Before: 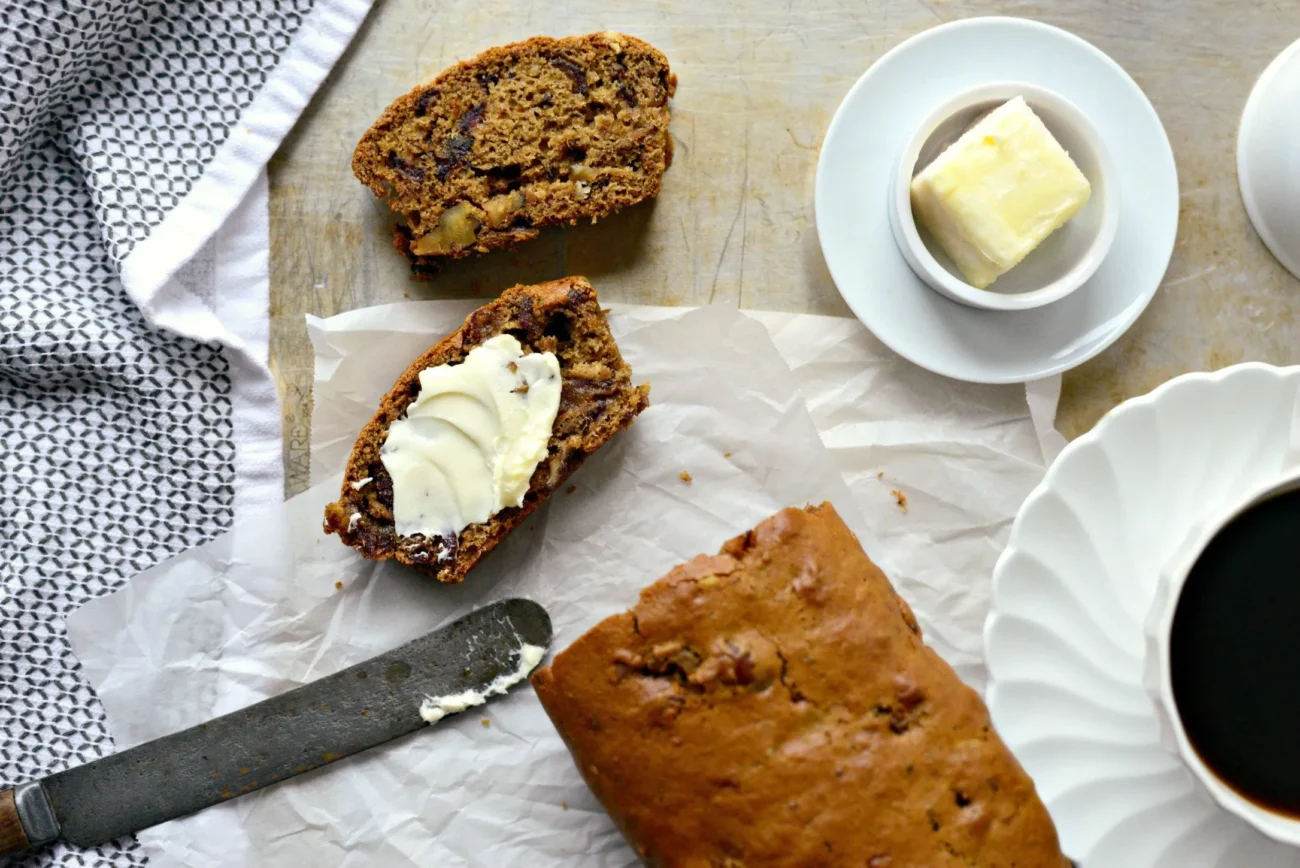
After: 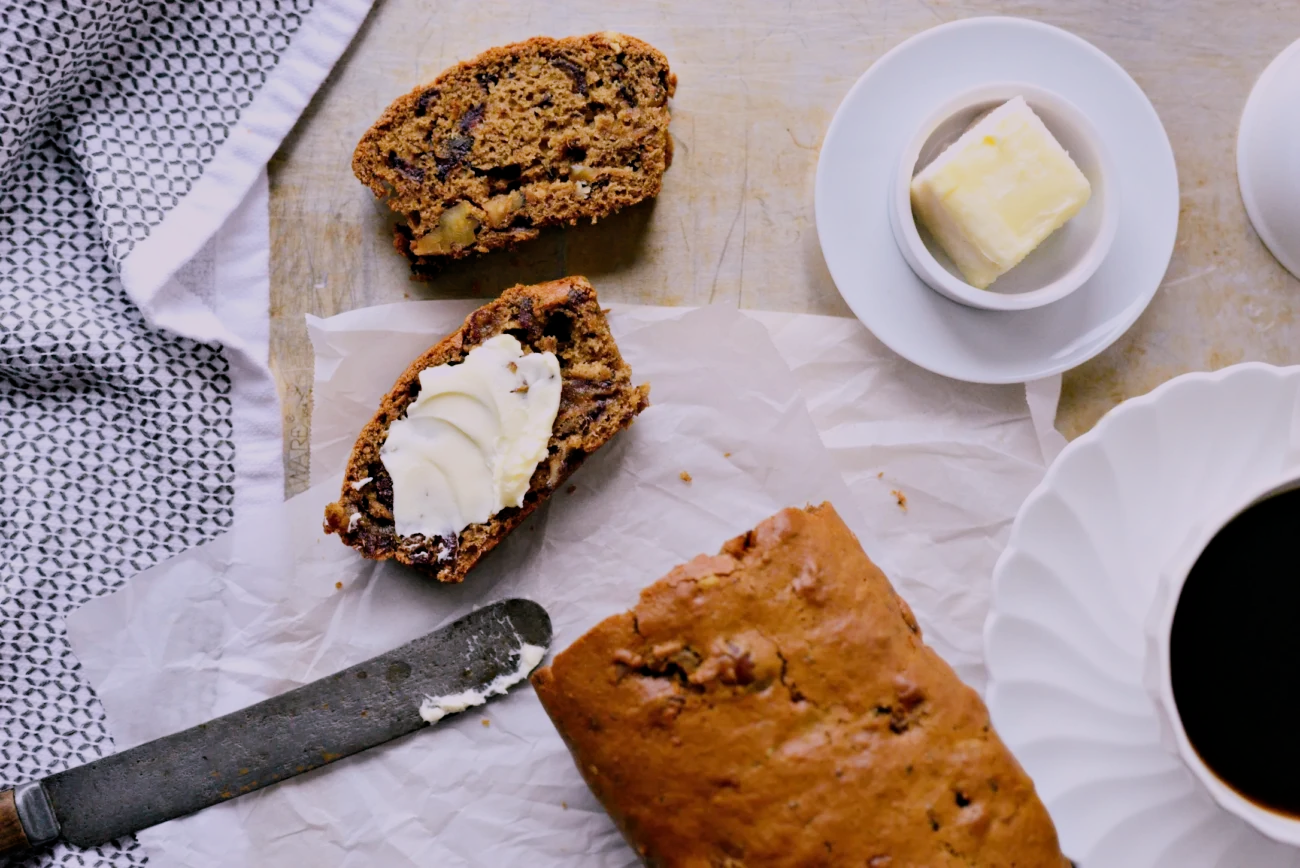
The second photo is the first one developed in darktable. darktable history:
tone equalizer: on, module defaults
white balance: red 1.066, blue 1.119
filmic rgb: black relative exposure -7.65 EV, white relative exposure 4.56 EV, hardness 3.61
